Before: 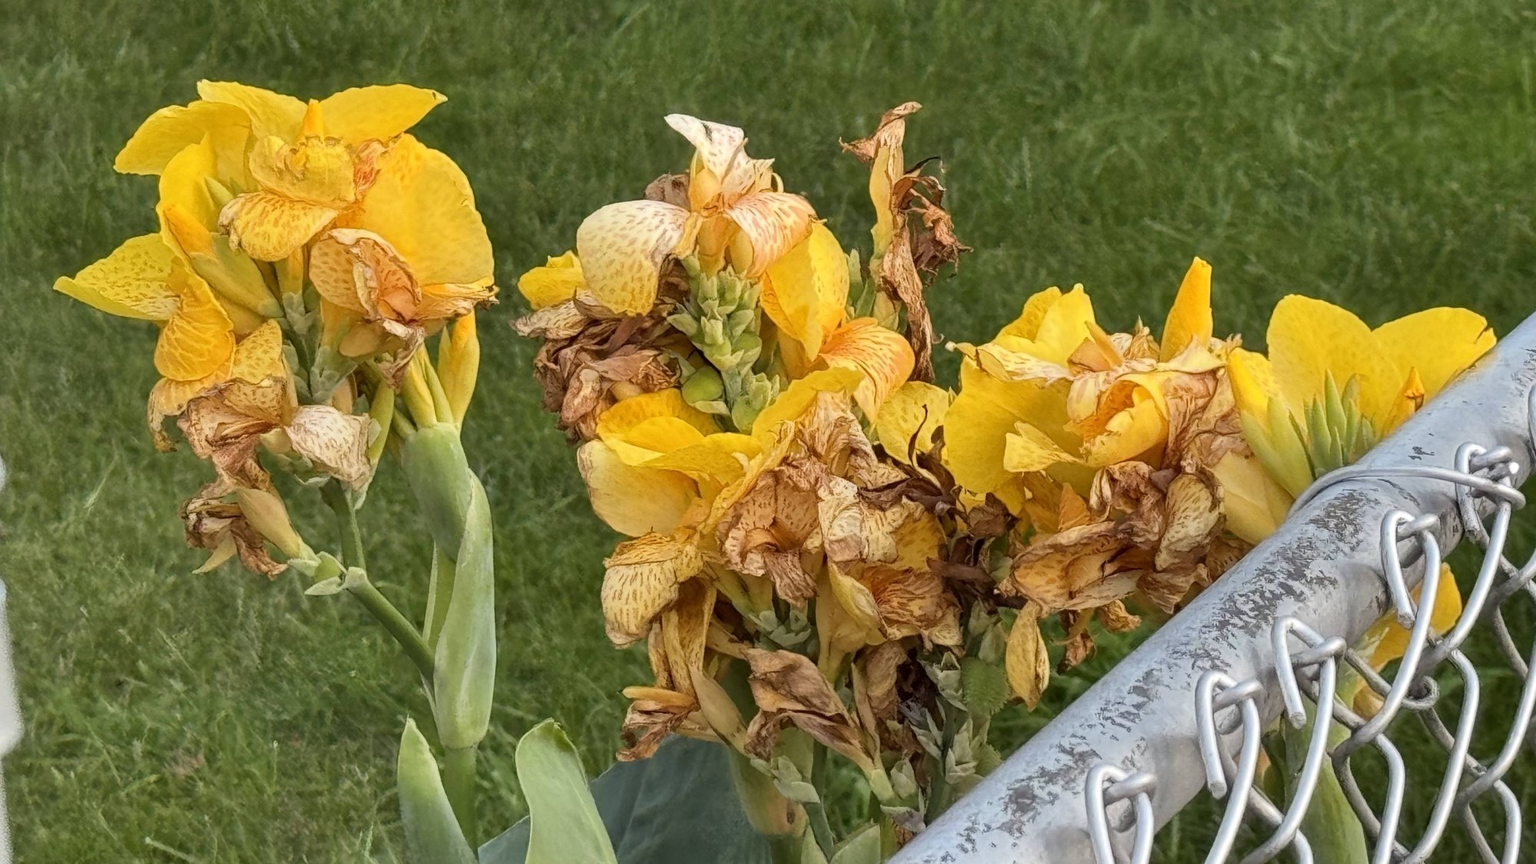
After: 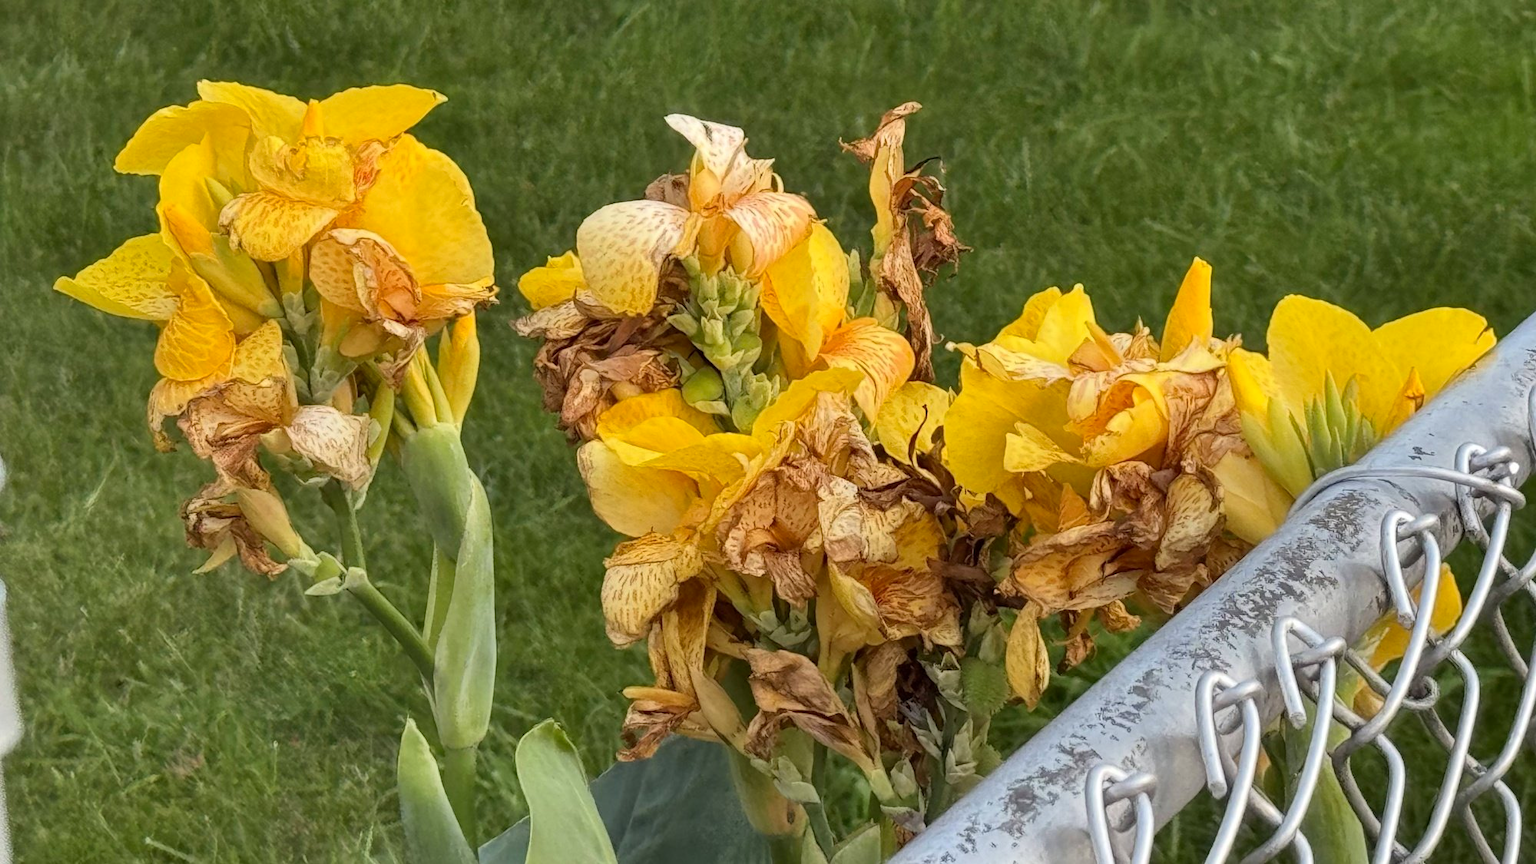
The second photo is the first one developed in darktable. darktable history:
color correction: highlights b* -0.014, saturation 1.11
